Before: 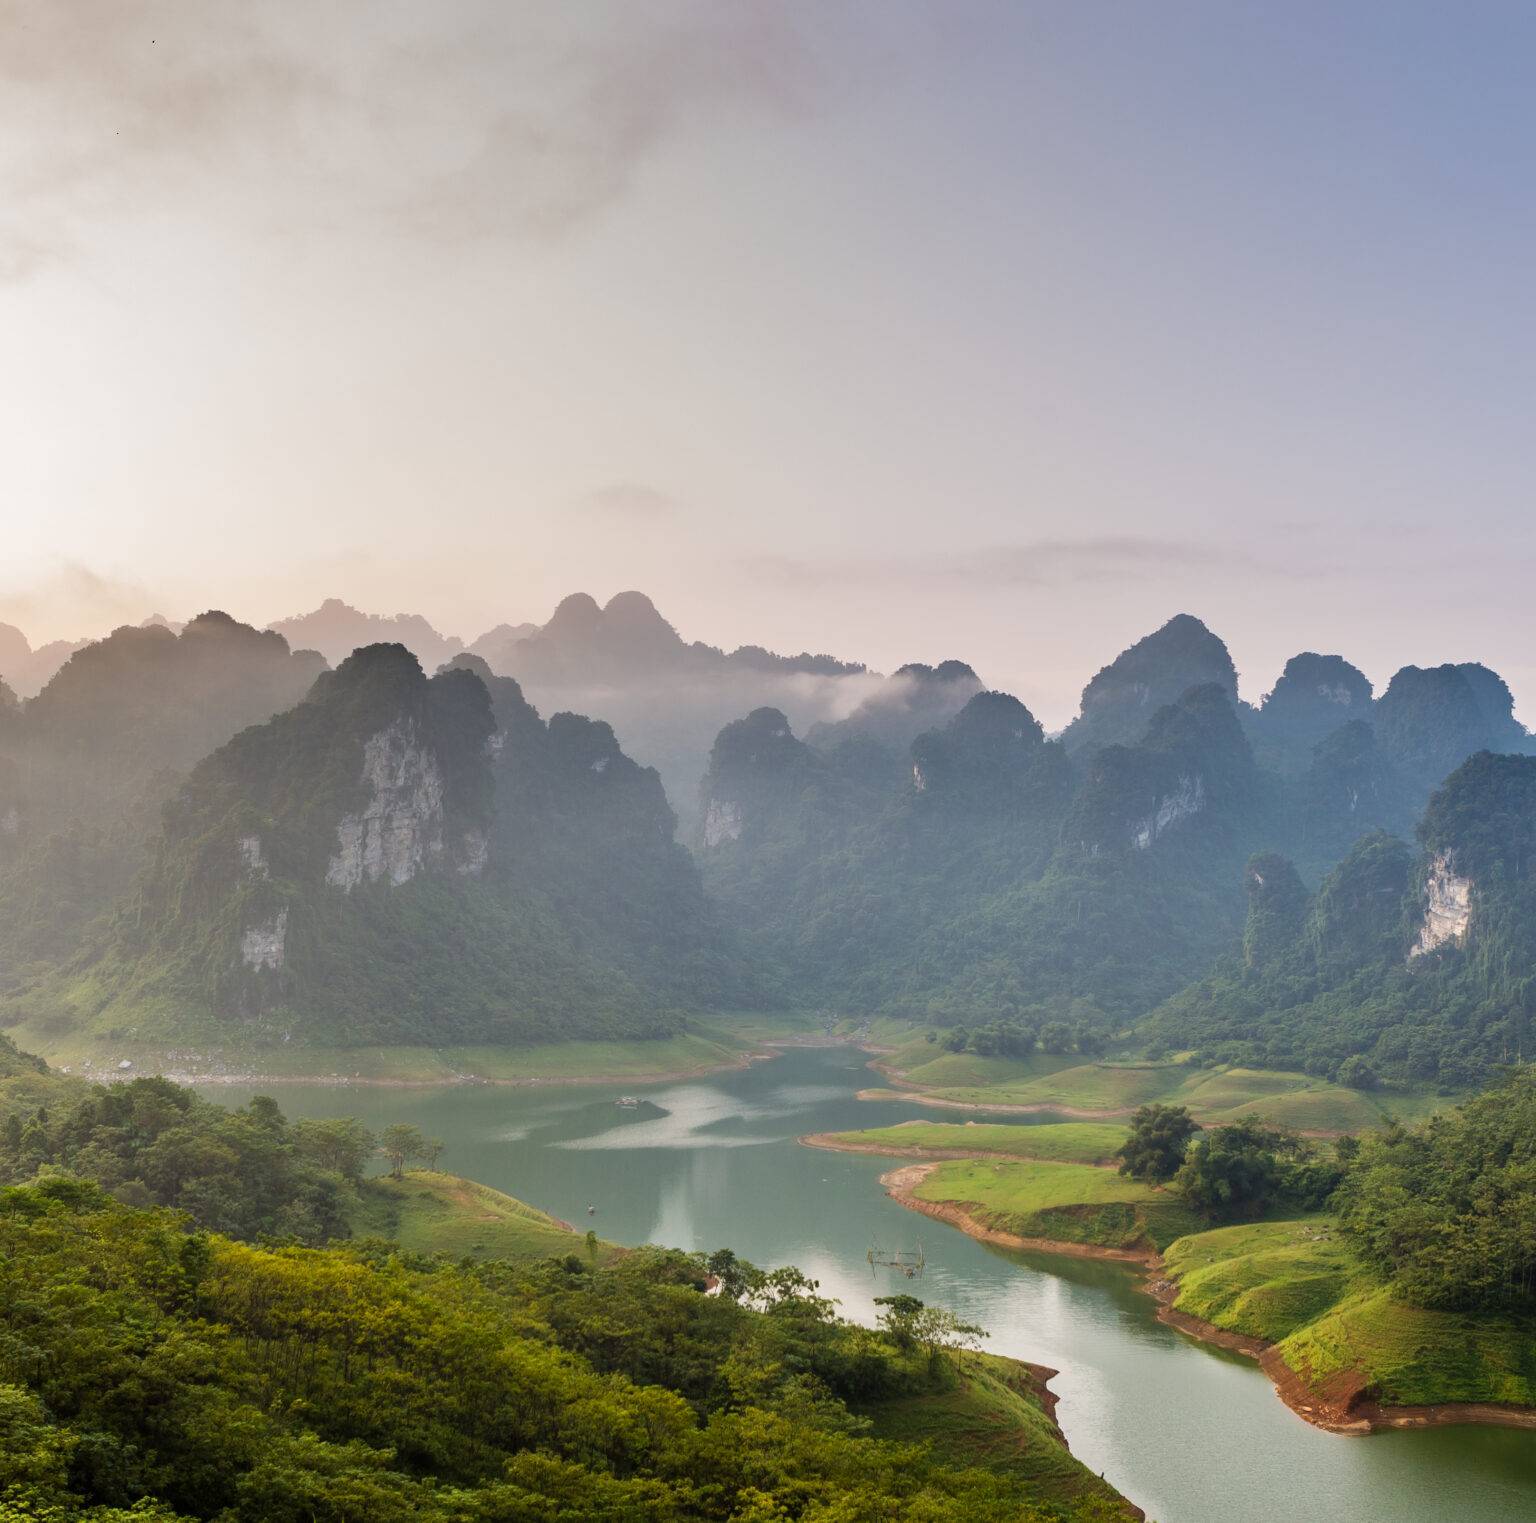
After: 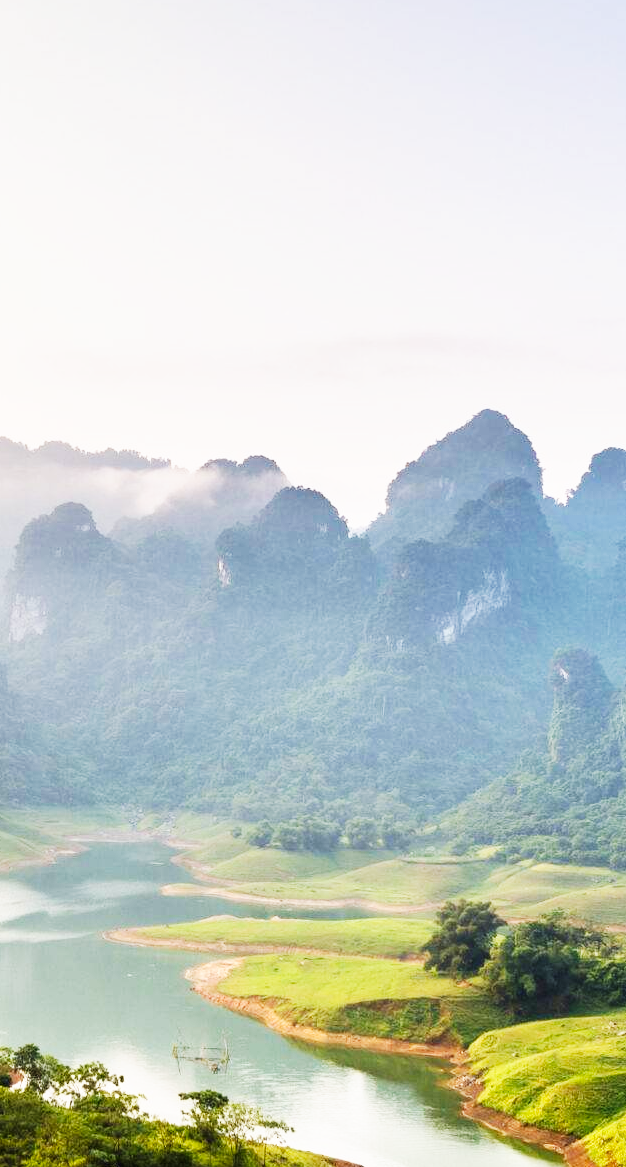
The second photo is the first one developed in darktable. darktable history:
crop: left 45.248%, top 13.524%, right 13.942%, bottom 9.819%
tone equalizer: edges refinement/feathering 500, mask exposure compensation -1.57 EV, preserve details no
base curve: curves: ch0 [(0, 0) (0.007, 0.004) (0.027, 0.03) (0.046, 0.07) (0.207, 0.54) (0.442, 0.872) (0.673, 0.972) (1, 1)], preserve colors none
